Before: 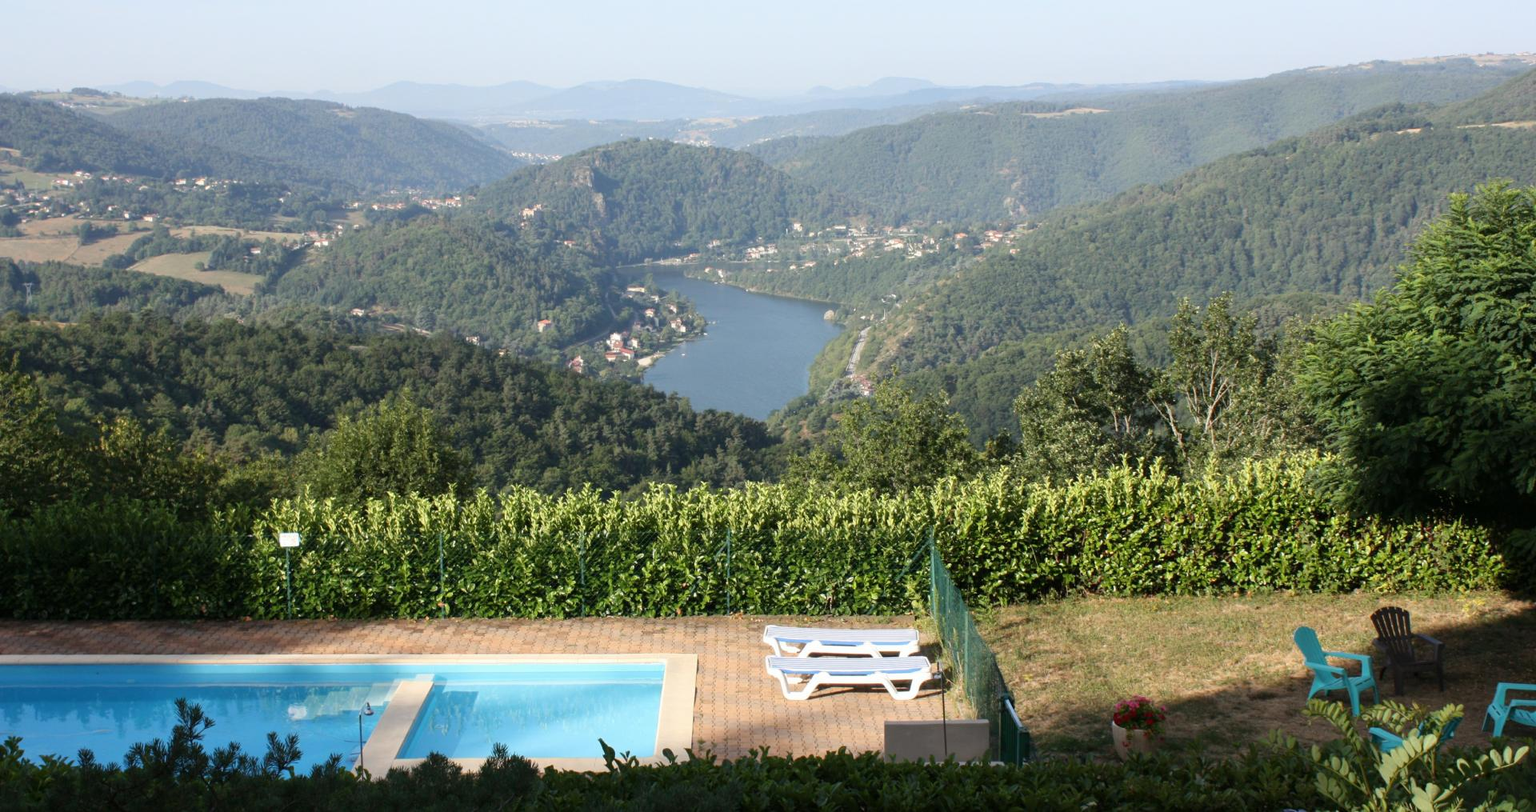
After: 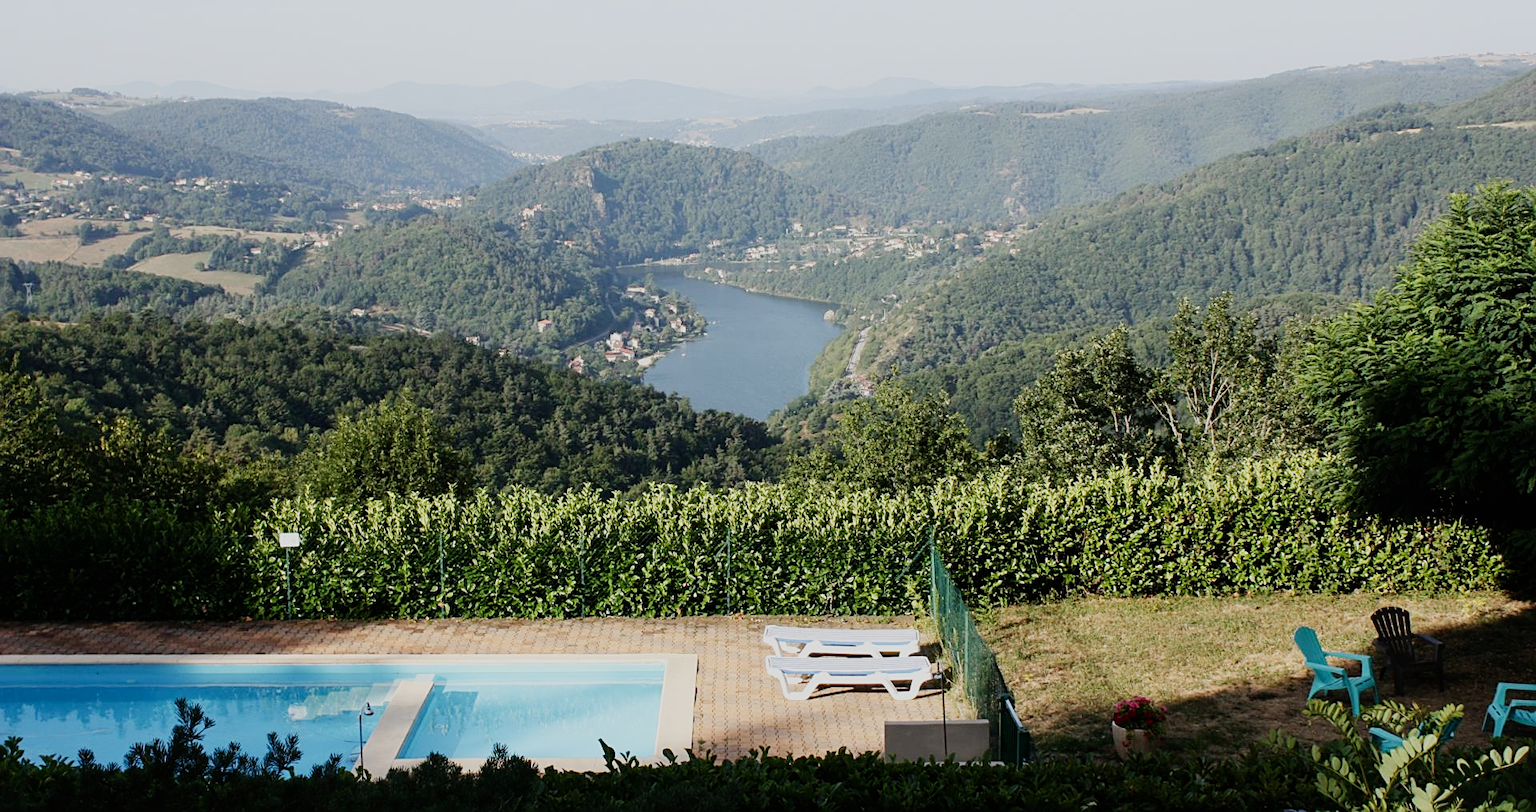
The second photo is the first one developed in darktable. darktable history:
sharpen: on, module defaults
sigmoid: skew -0.2, preserve hue 0%, red attenuation 0.1, red rotation 0.035, green attenuation 0.1, green rotation -0.017, blue attenuation 0.15, blue rotation -0.052, base primaries Rec2020
